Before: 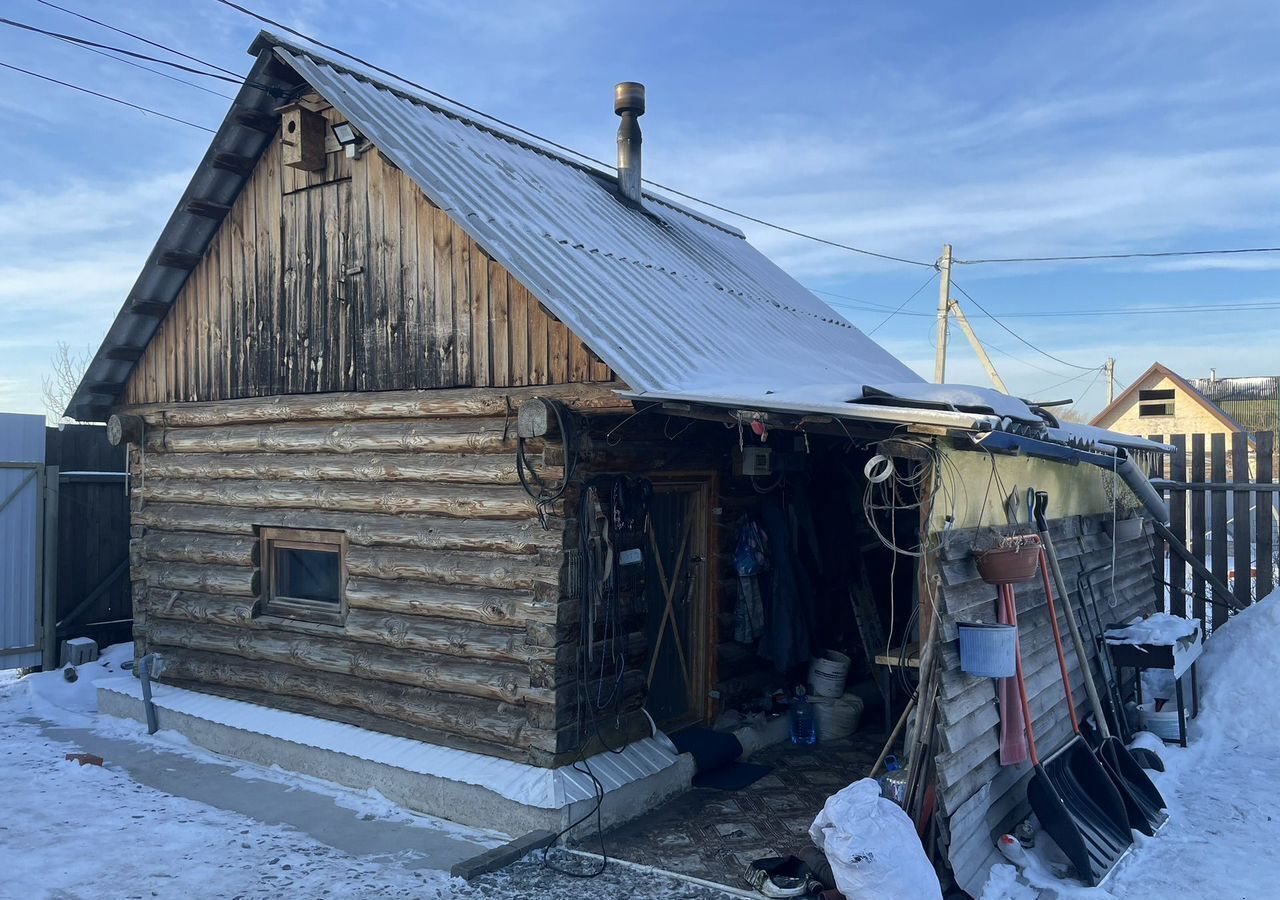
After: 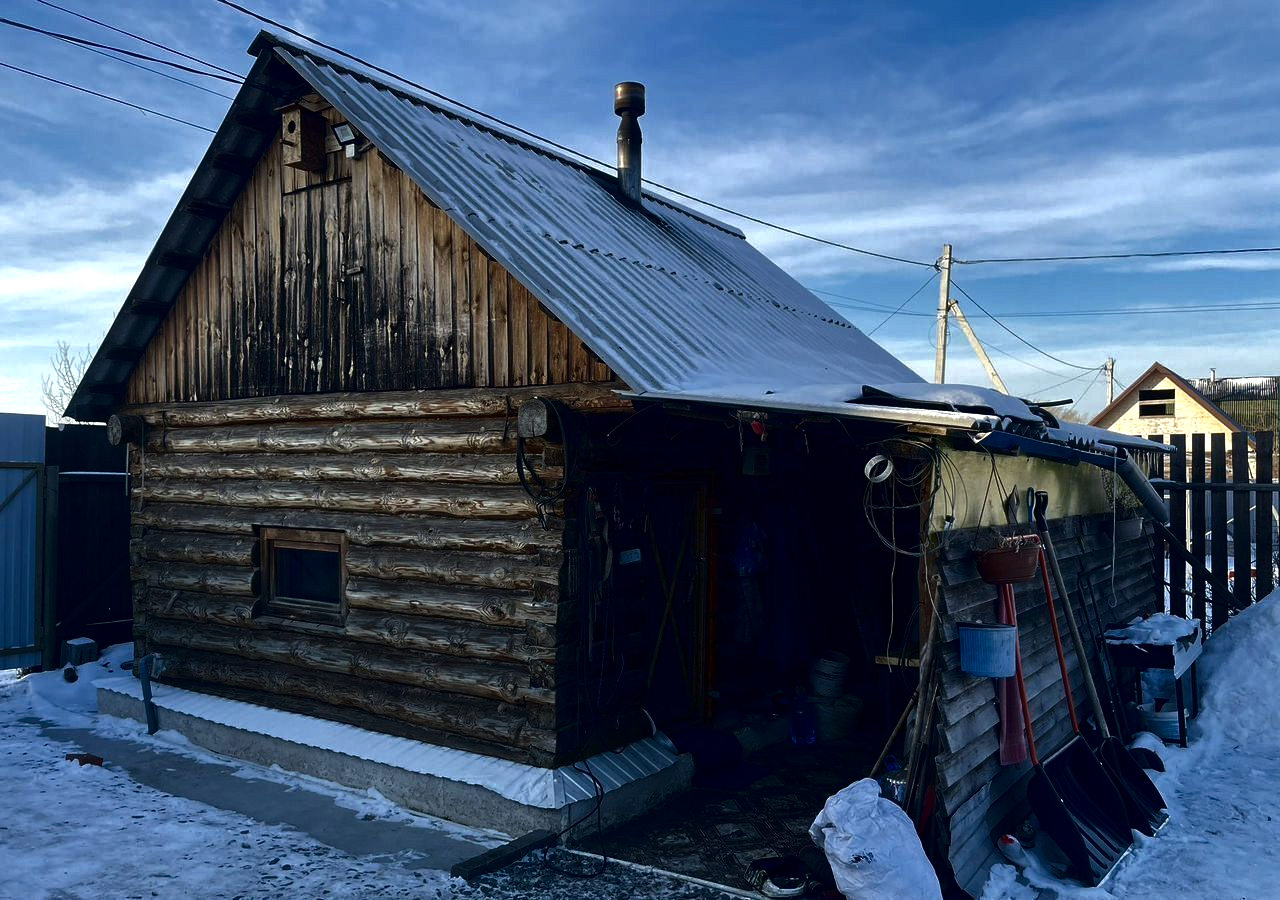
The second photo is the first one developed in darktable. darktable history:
tone equalizer: -8 EV -0.417 EV, -7 EV -0.389 EV, -6 EV -0.333 EV, -5 EV -0.222 EV, -3 EV 0.222 EV, -2 EV 0.333 EV, -1 EV 0.389 EV, +0 EV 0.417 EV, edges refinement/feathering 500, mask exposure compensation -1.57 EV, preserve details no
contrast brightness saturation: brightness -0.52
